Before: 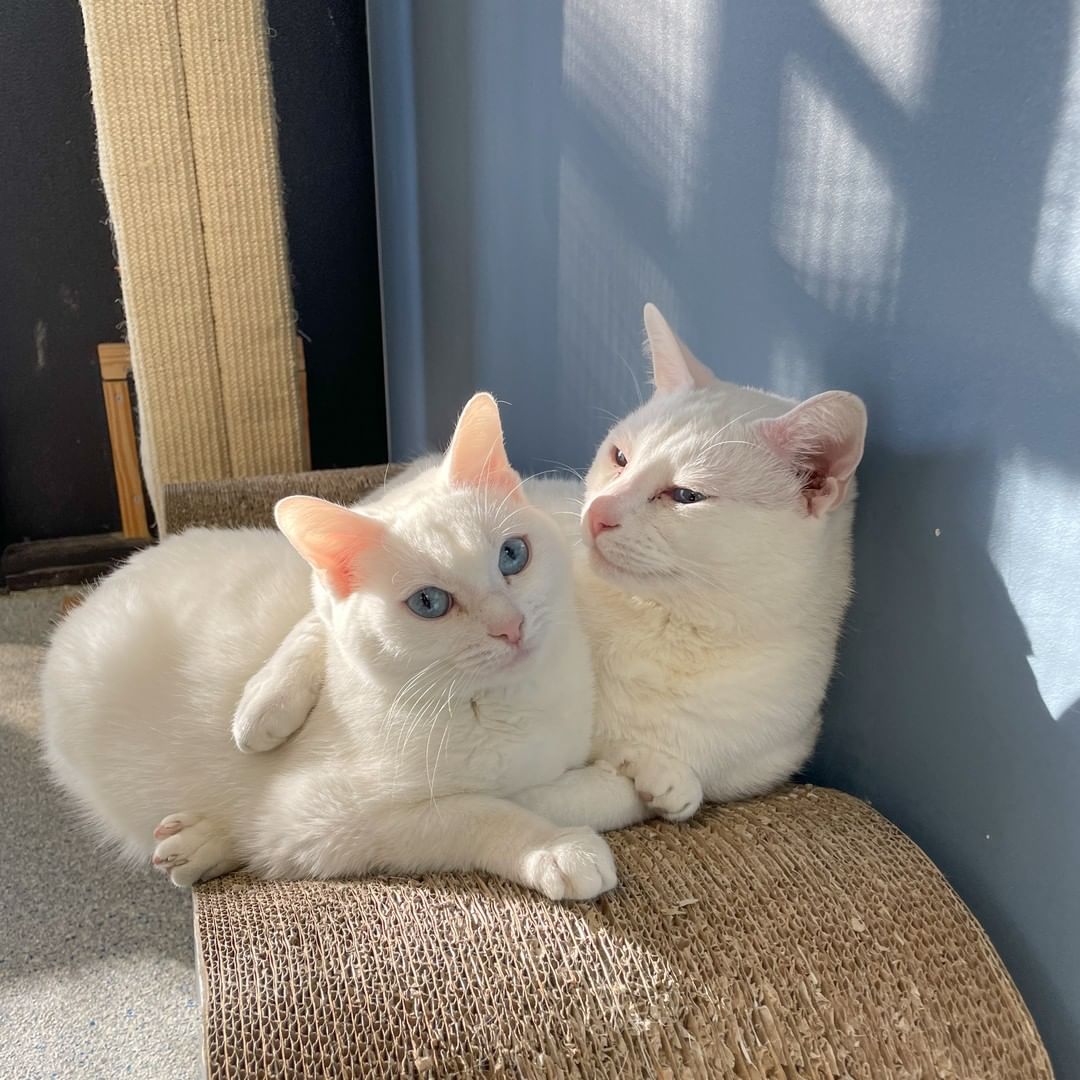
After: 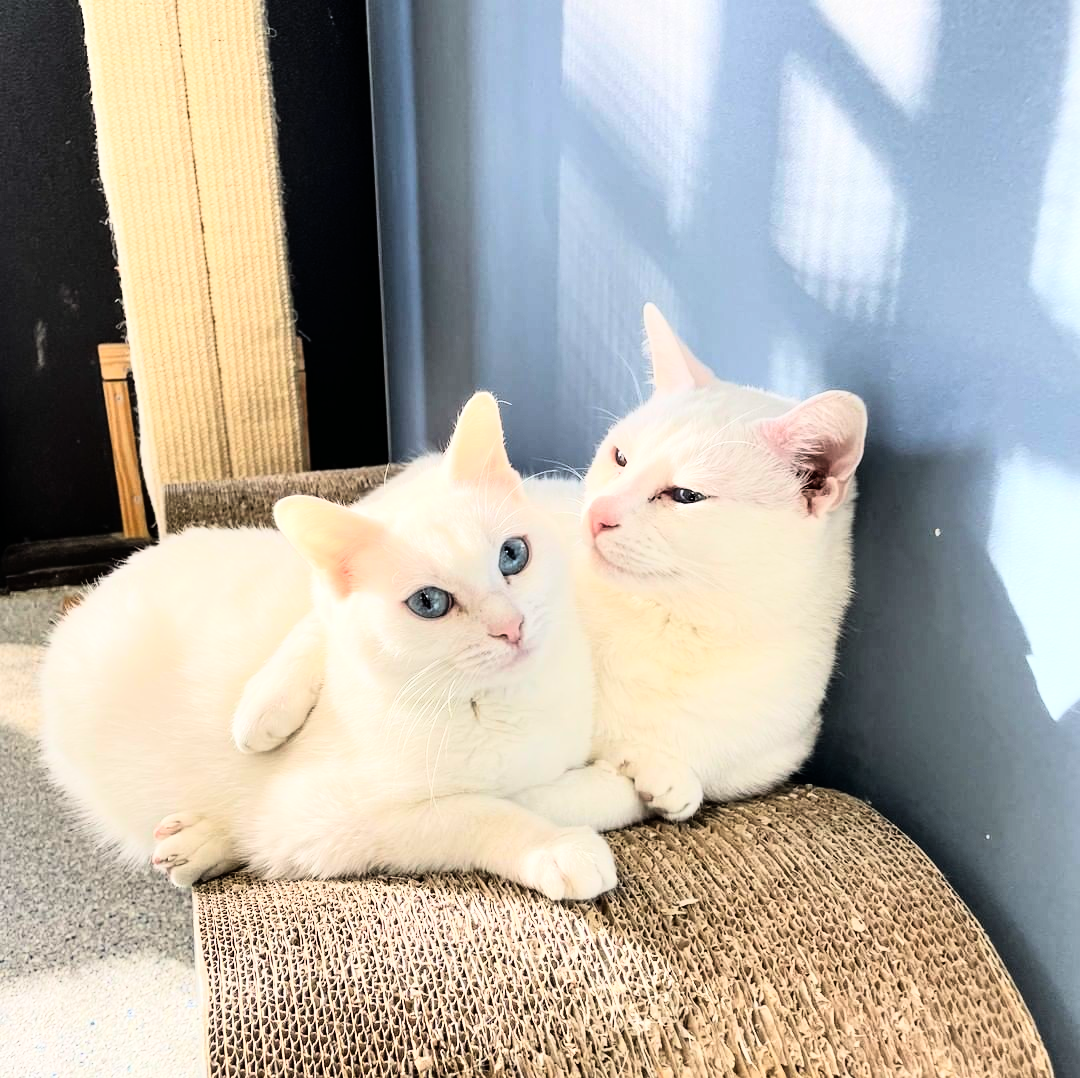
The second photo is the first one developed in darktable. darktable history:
rgb curve: curves: ch0 [(0, 0) (0.21, 0.15) (0.24, 0.21) (0.5, 0.75) (0.75, 0.96) (0.89, 0.99) (1, 1)]; ch1 [(0, 0.02) (0.21, 0.13) (0.25, 0.2) (0.5, 0.67) (0.75, 0.9) (0.89, 0.97) (1, 1)]; ch2 [(0, 0.02) (0.21, 0.13) (0.25, 0.2) (0.5, 0.67) (0.75, 0.9) (0.89, 0.97) (1, 1)], compensate middle gray true
crop: top 0.05%, bottom 0.098%
